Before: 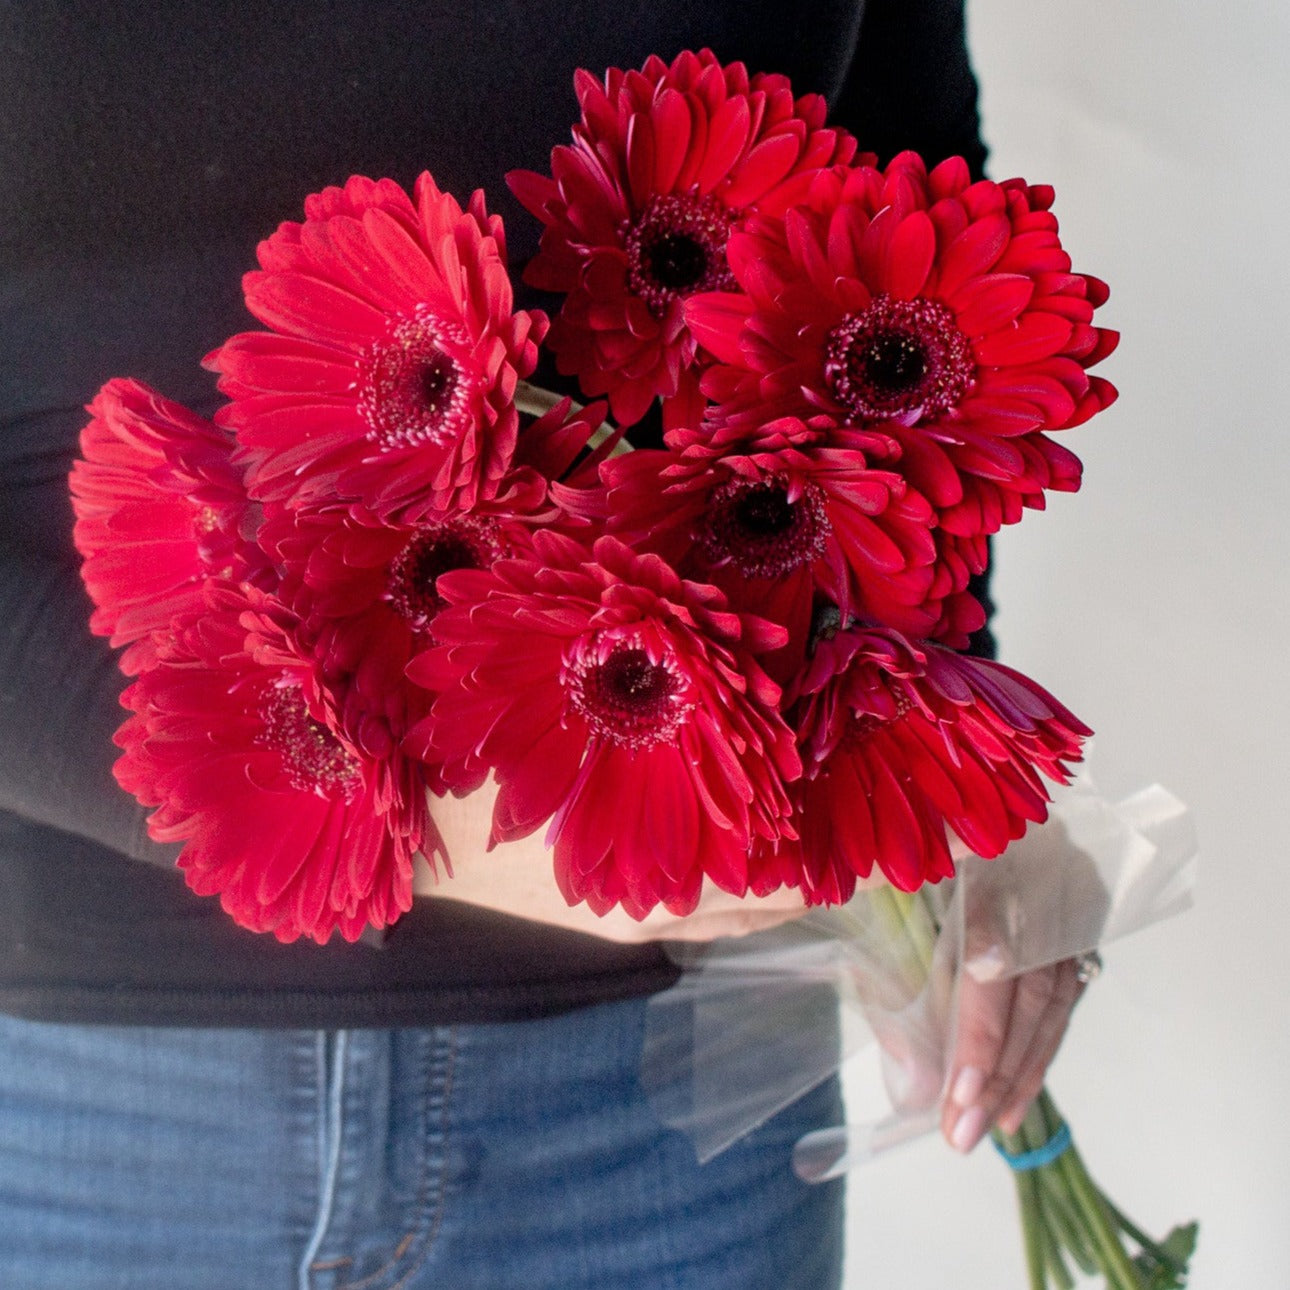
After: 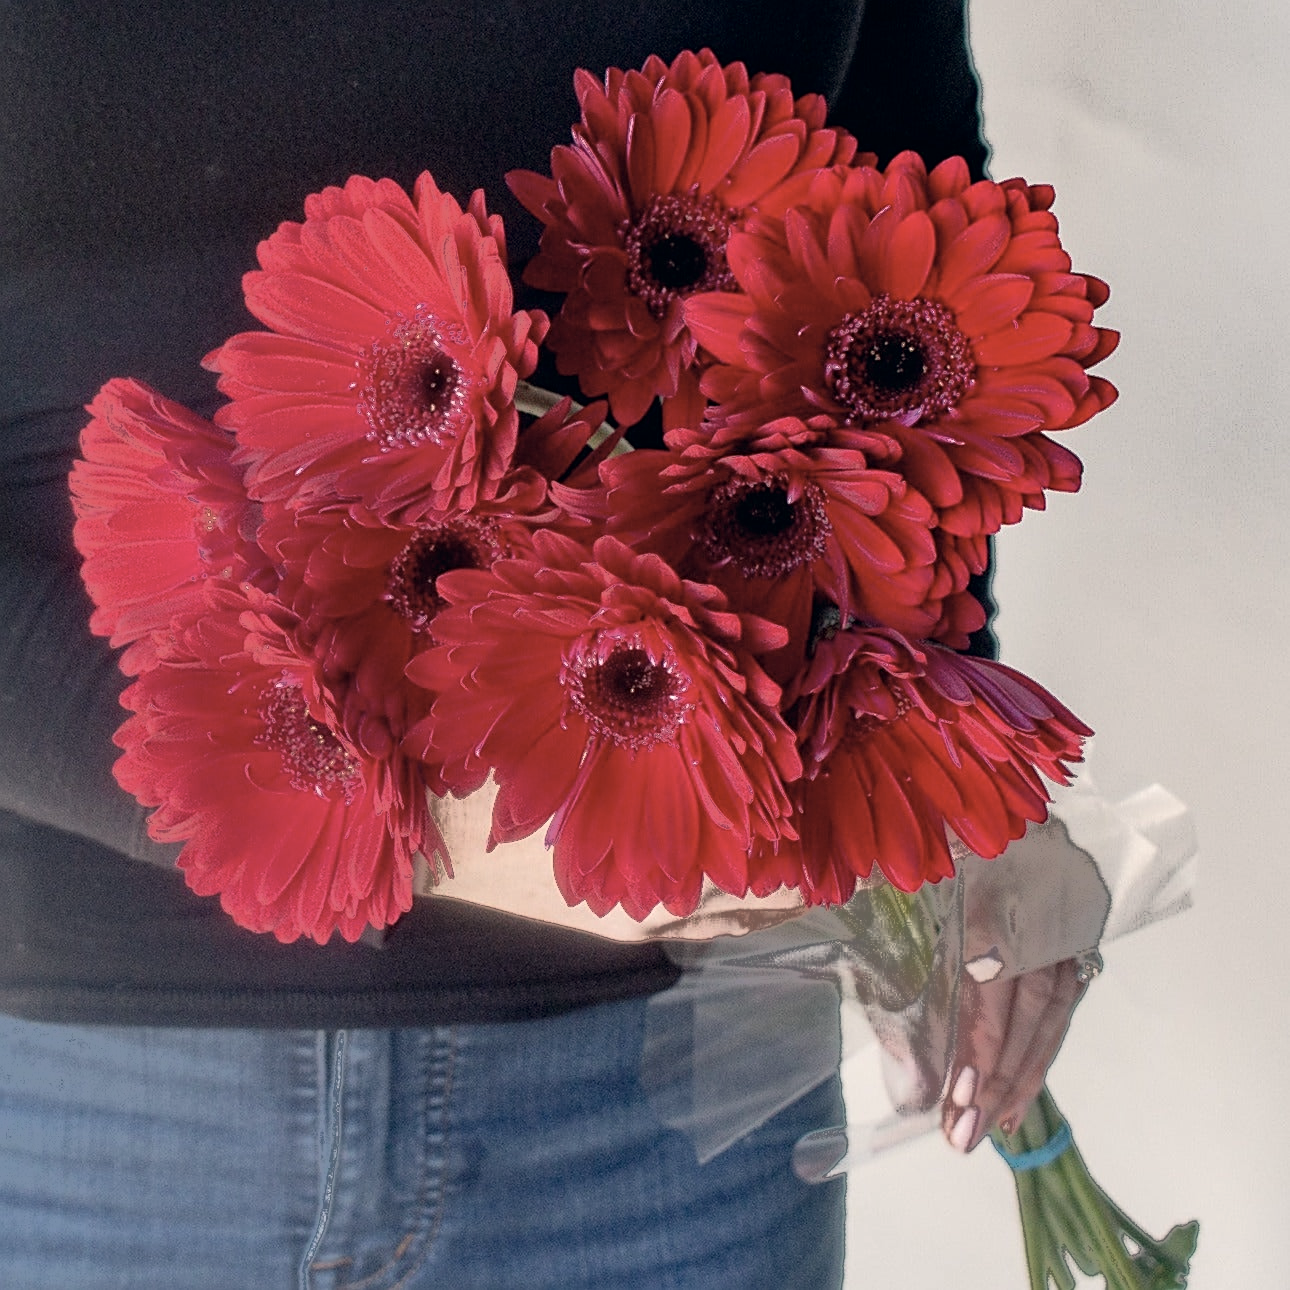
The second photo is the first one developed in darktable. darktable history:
sharpen: on, module defaults
fill light: exposure -0.73 EV, center 0.69, width 2.2
contrast brightness saturation: contrast 0.01, saturation -0.05
color correction: highlights a* 2.75, highlights b* 5, shadows a* -2.04, shadows b* -4.84, saturation 0.8
